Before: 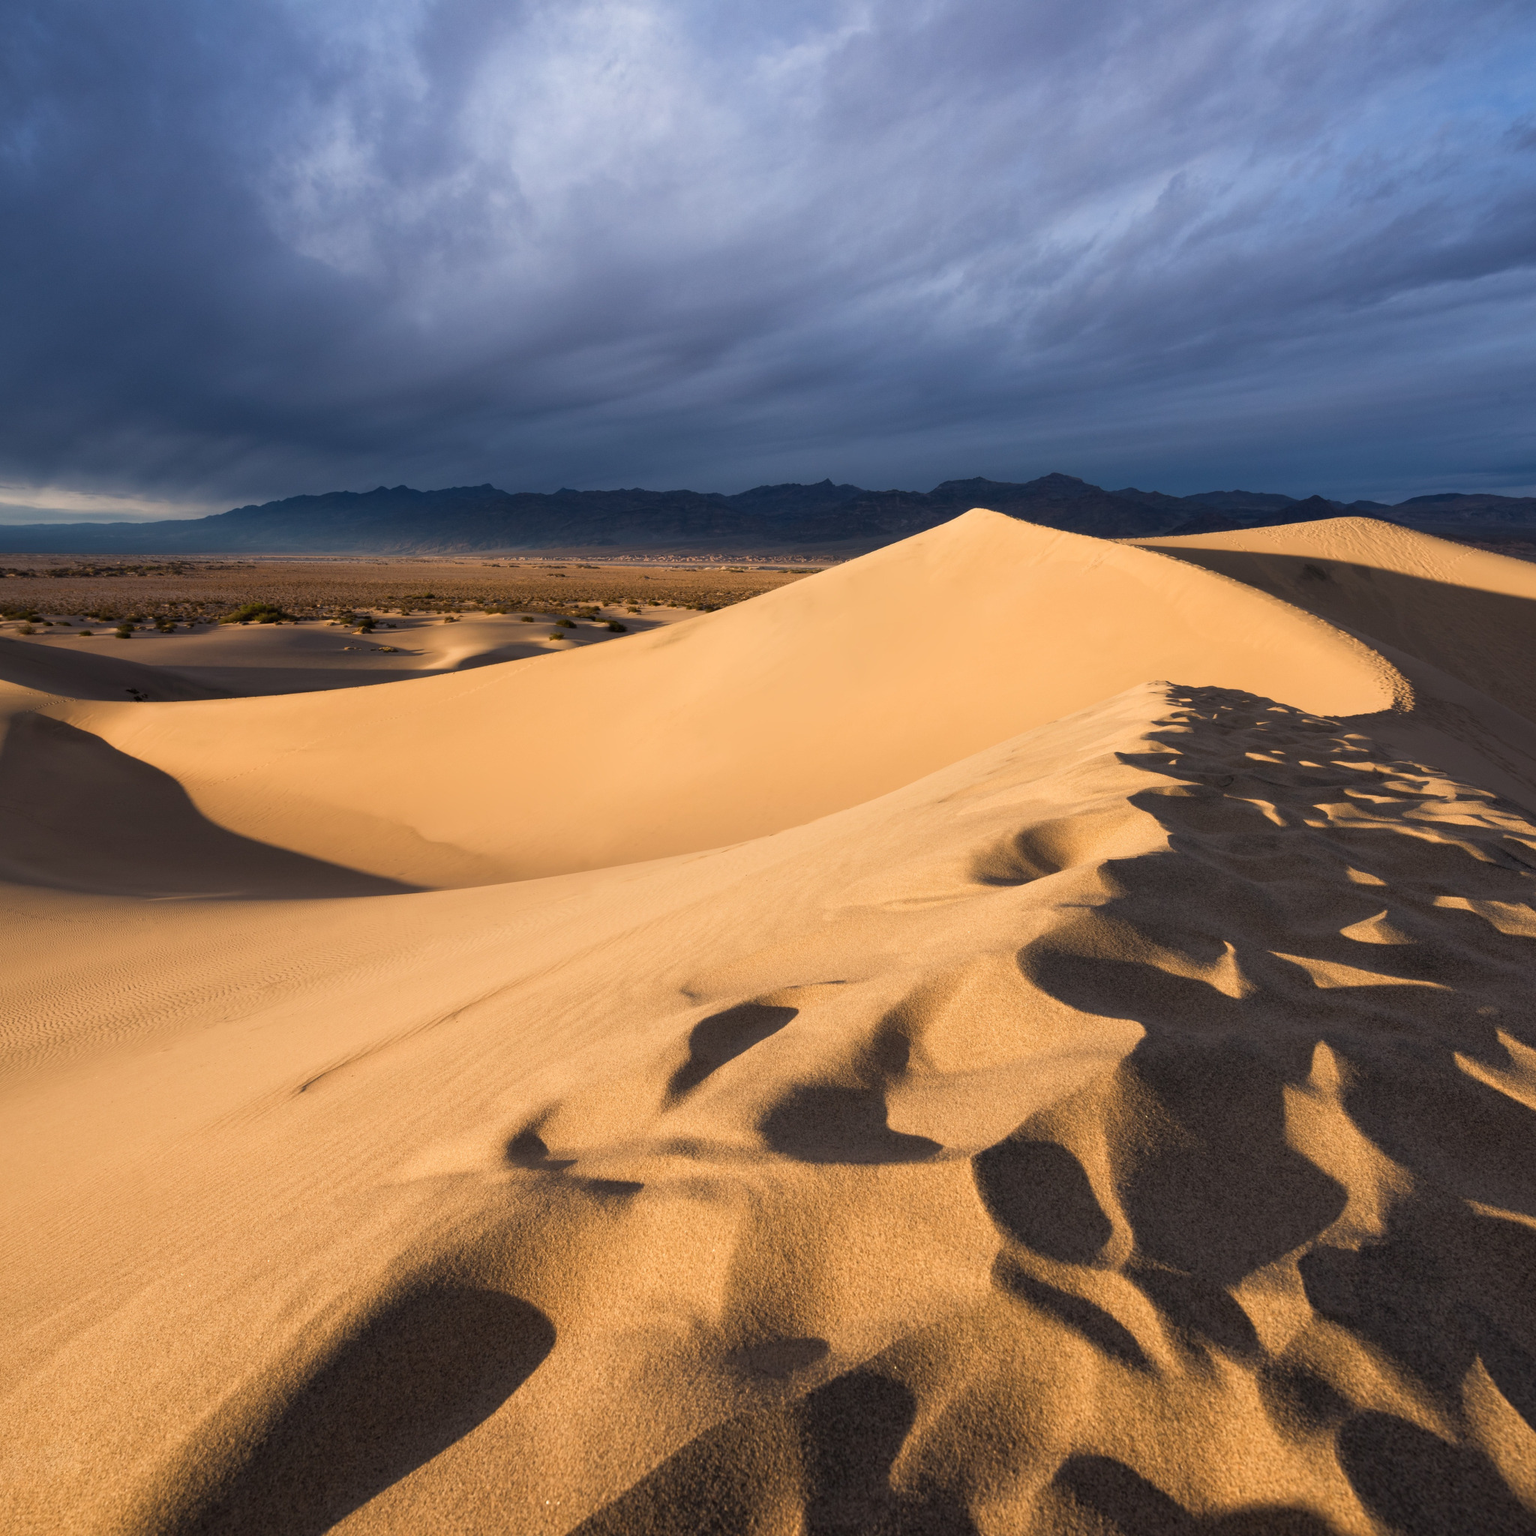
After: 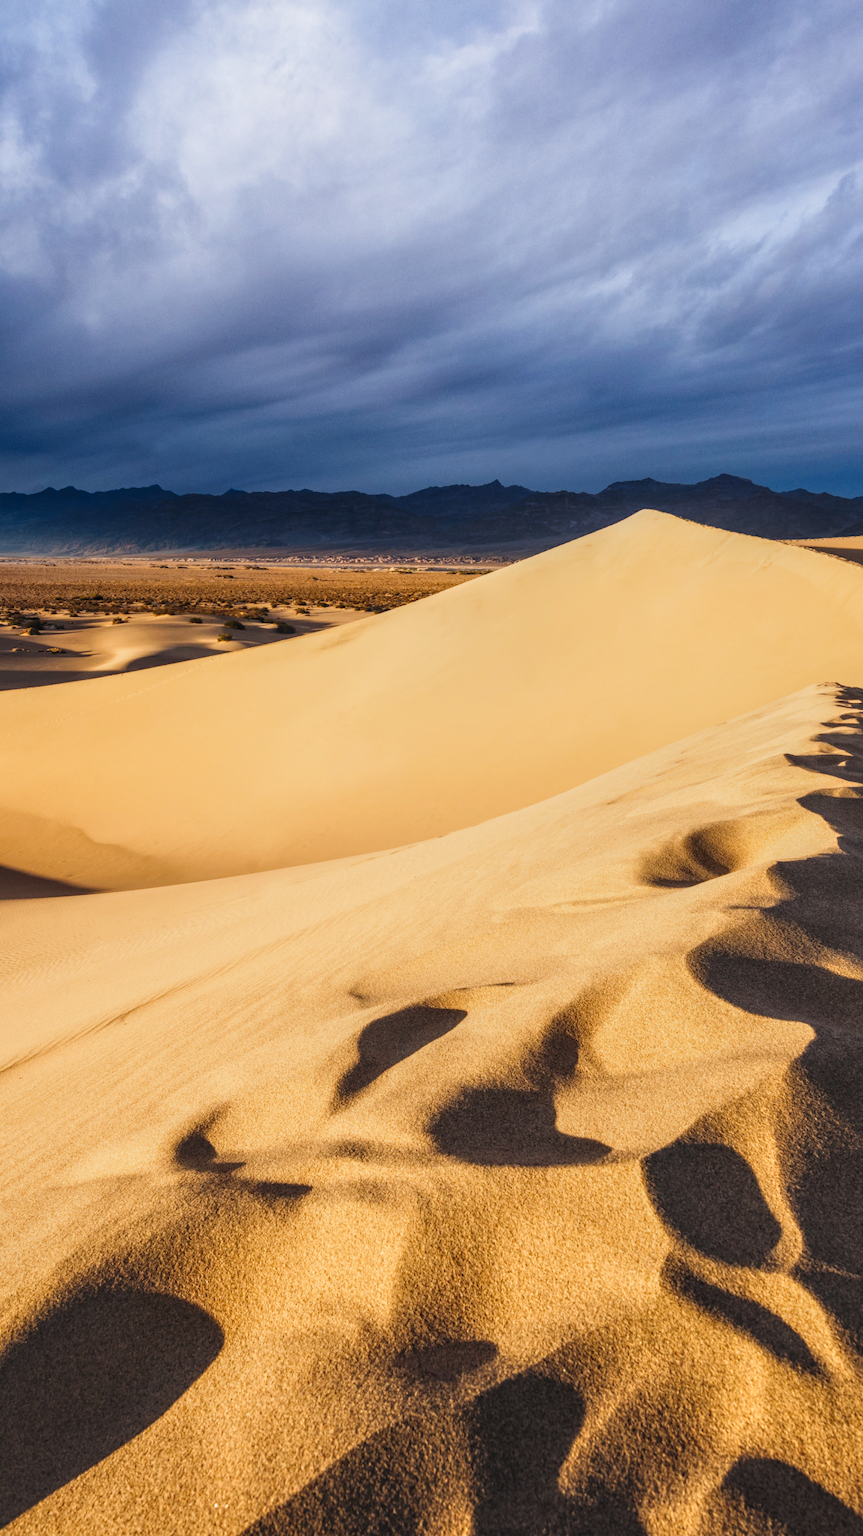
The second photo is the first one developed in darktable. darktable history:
crop: left 21.674%, right 22.086%
local contrast: highlights 0%, shadows 0%, detail 133%
tone curve: curves: ch0 [(0, 0) (0.003, 0.042) (0.011, 0.043) (0.025, 0.047) (0.044, 0.059) (0.069, 0.07) (0.1, 0.085) (0.136, 0.107) (0.177, 0.139) (0.224, 0.185) (0.277, 0.258) (0.335, 0.34) (0.399, 0.434) (0.468, 0.526) (0.543, 0.623) (0.623, 0.709) (0.709, 0.794) (0.801, 0.866) (0.898, 0.919) (1, 1)], preserve colors none
